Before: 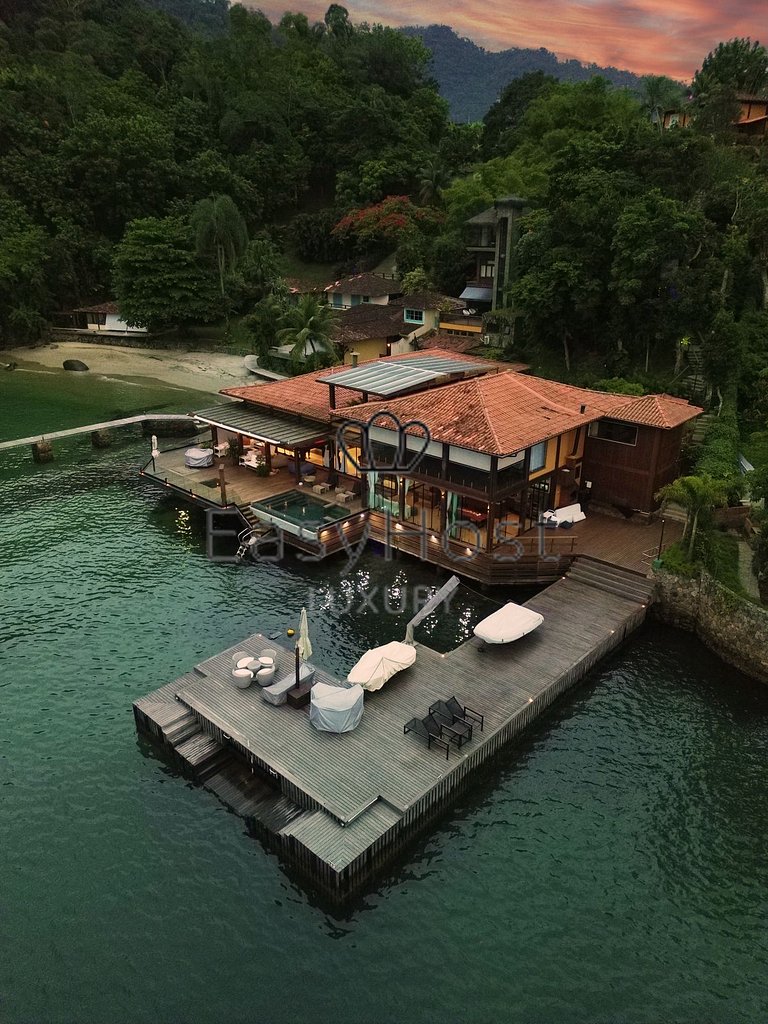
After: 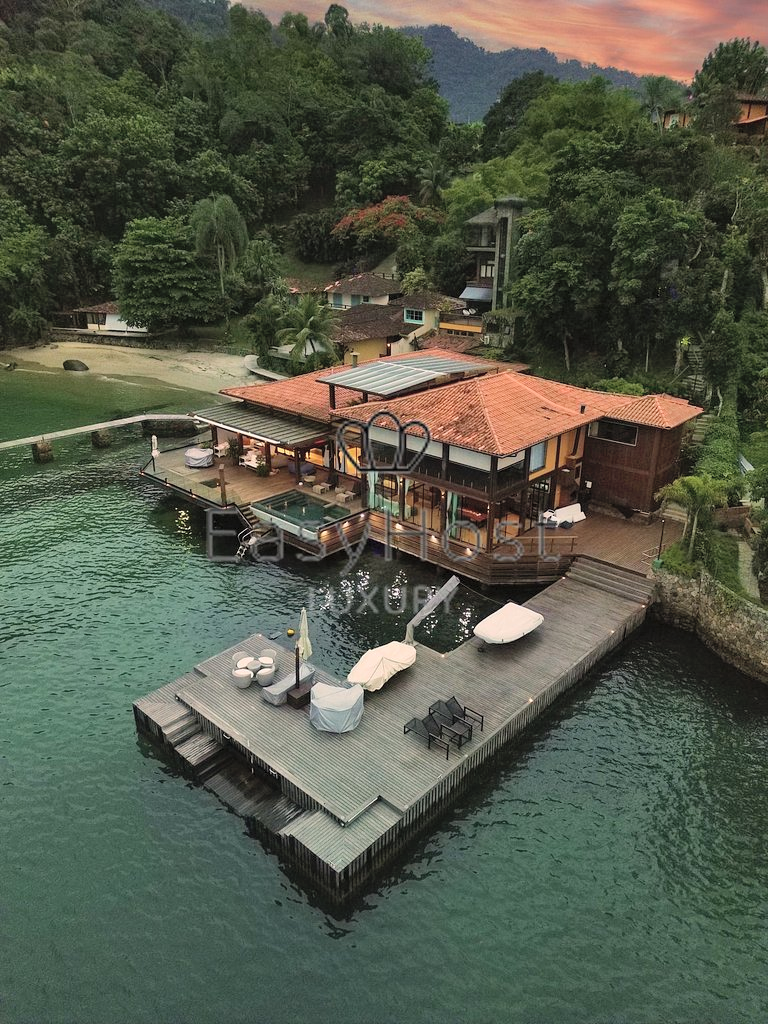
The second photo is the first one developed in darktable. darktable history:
contrast brightness saturation: brightness 0.143
shadows and highlights: low approximation 0.01, soften with gaussian
